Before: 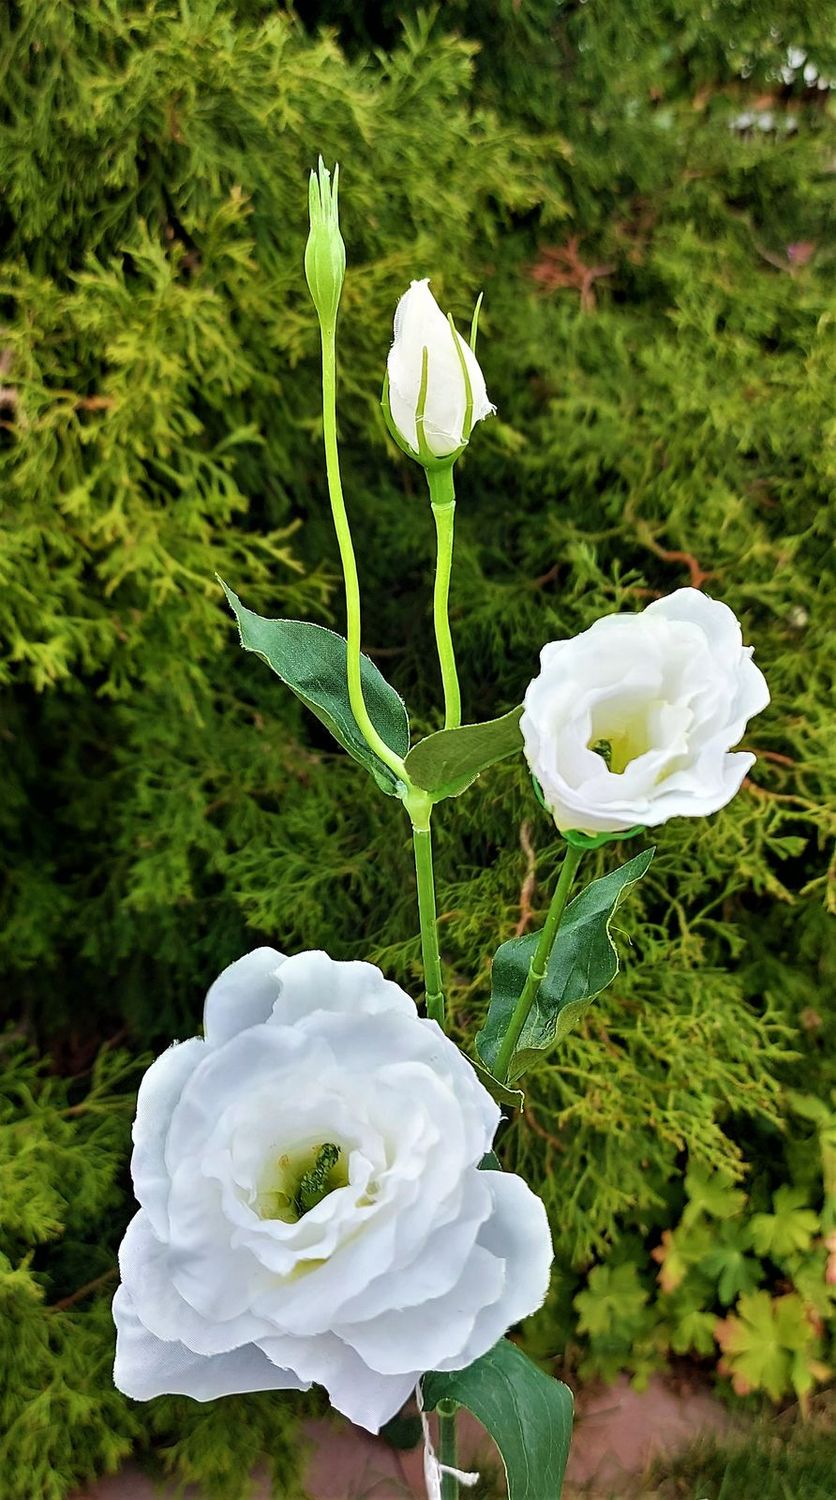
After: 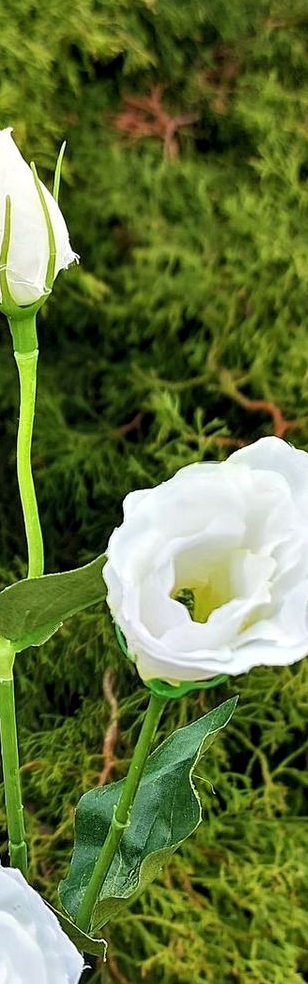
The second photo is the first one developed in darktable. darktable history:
crop and rotate: left 49.936%, top 10.094%, right 13.136%, bottom 24.256%
local contrast: highlights 100%, shadows 100%, detail 120%, midtone range 0.2
